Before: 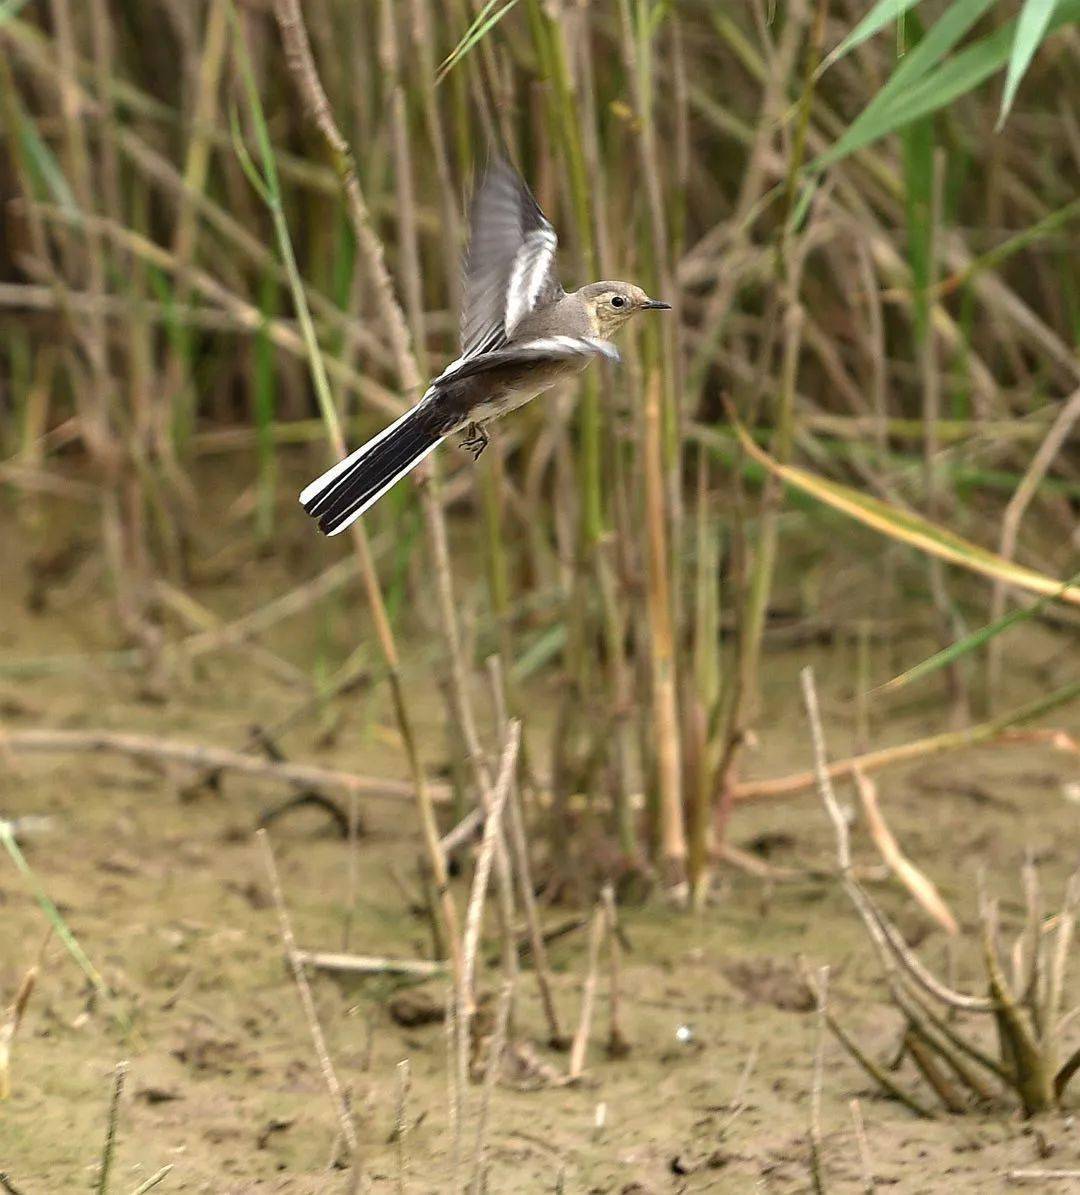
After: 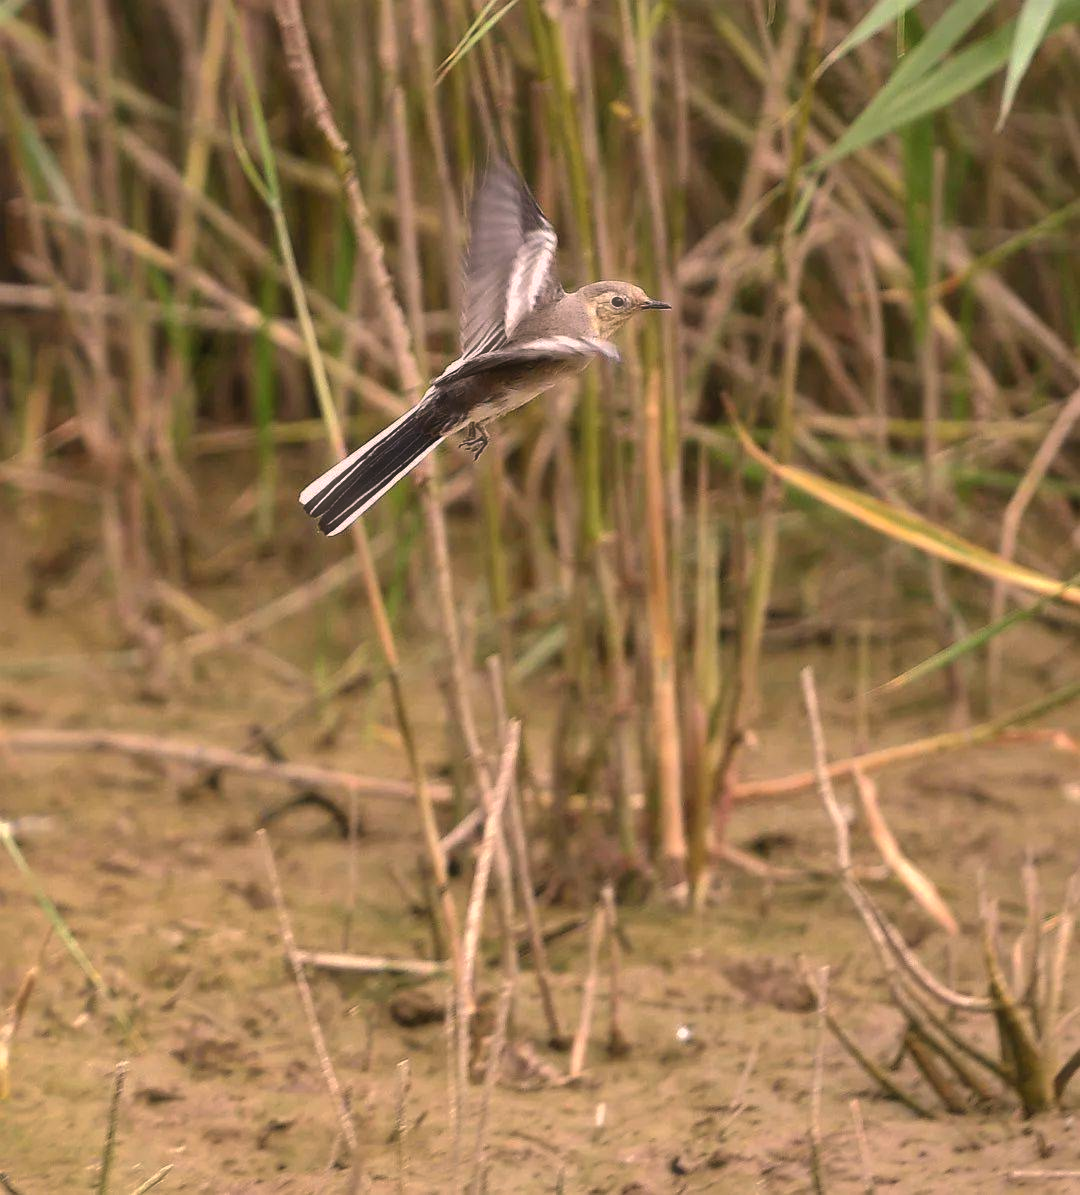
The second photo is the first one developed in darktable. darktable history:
shadows and highlights: shadows 39.63, highlights -59.69
color correction: highlights a* 14.53, highlights b* 4.88
haze removal: strength -0.103, adaptive false
